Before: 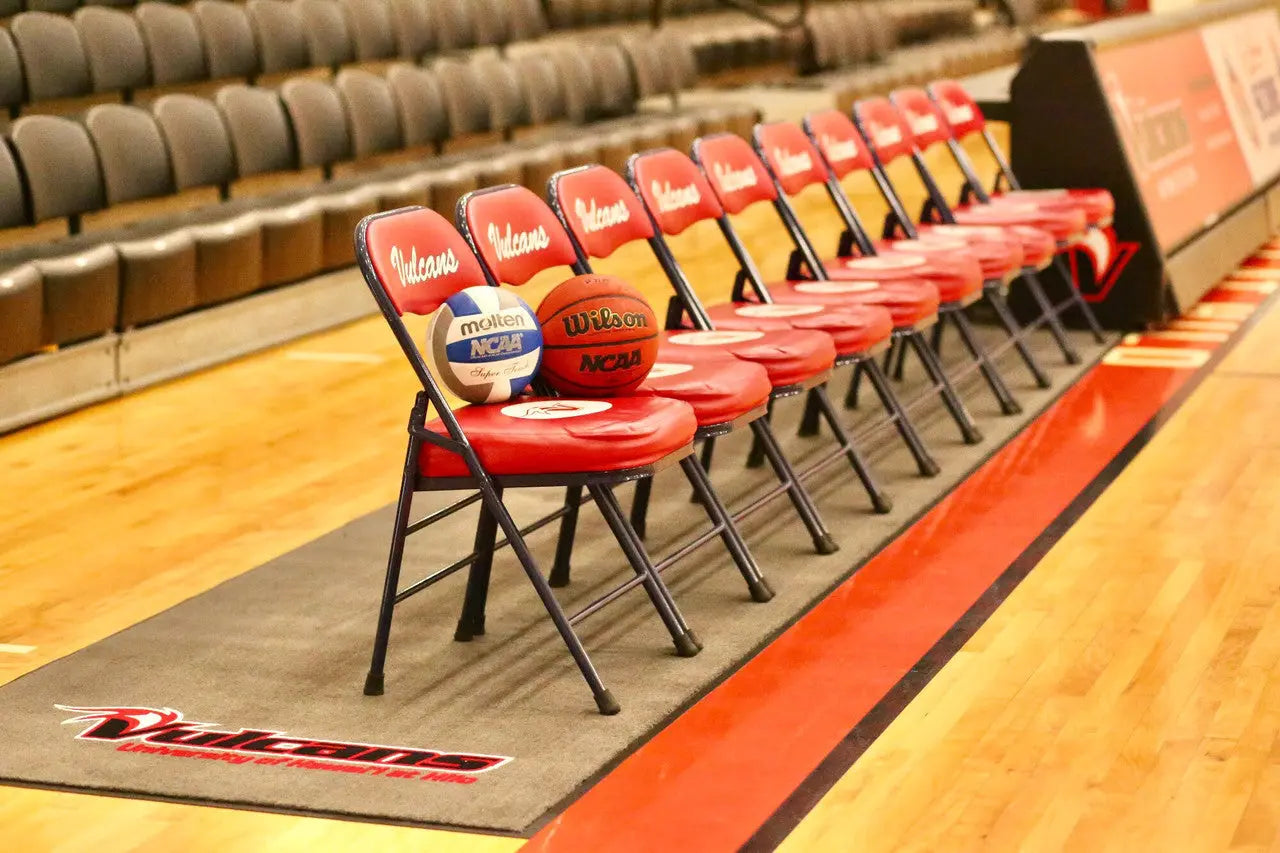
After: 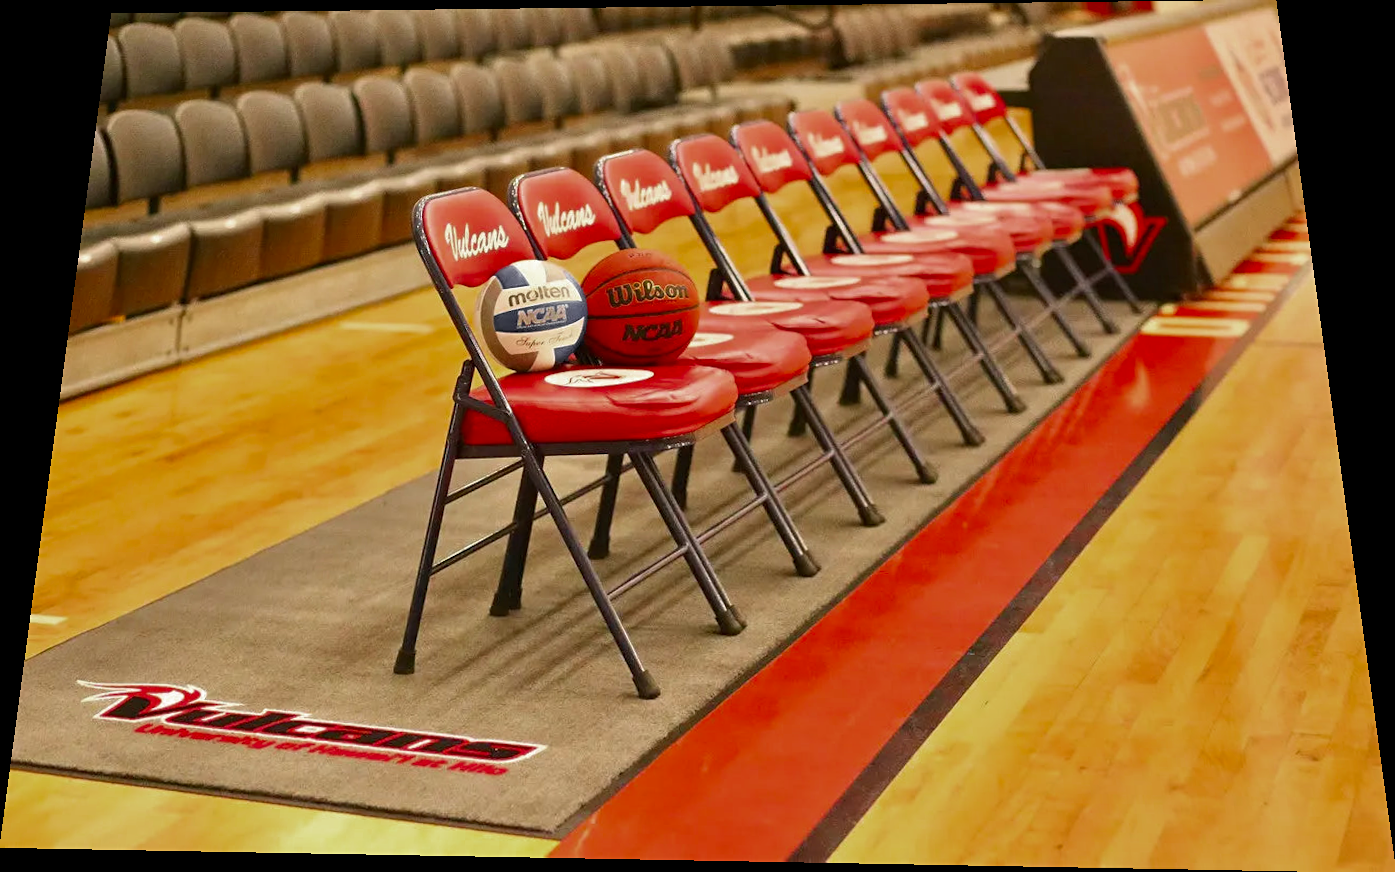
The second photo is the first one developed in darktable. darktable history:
rotate and perspective: rotation 0.128°, lens shift (vertical) -0.181, lens shift (horizontal) -0.044, shear 0.001, automatic cropping off
sharpen: amount 0.2
color zones: curves: ch0 [(0.004, 0.388) (0.125, 0.392) (0.25, 0.404) (0.375, 0.5) (0.5, 0.5) (0.625, 0.5) (0.75, 0.5) (0.875, 0.5)]; ch1 [(0, 0.5) (0.125, 0.5) (0.25, 0.5) (0.375, 0.124) (0.524, 0.124) (0.645, 0.128) (0.789, 0.132) (0.914, 0.096) (0.998, 0.068)]
